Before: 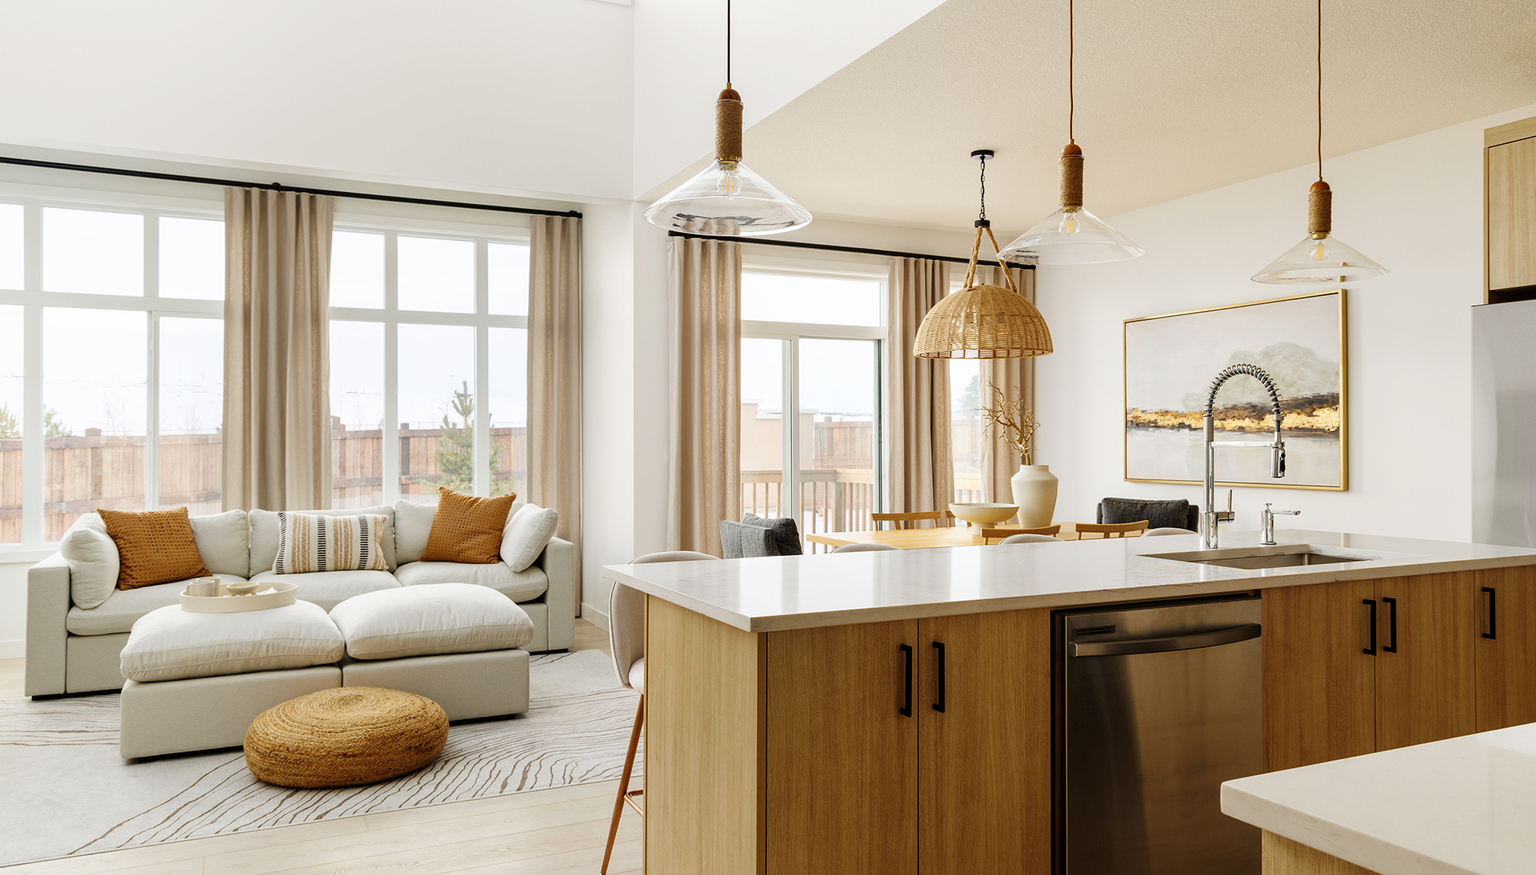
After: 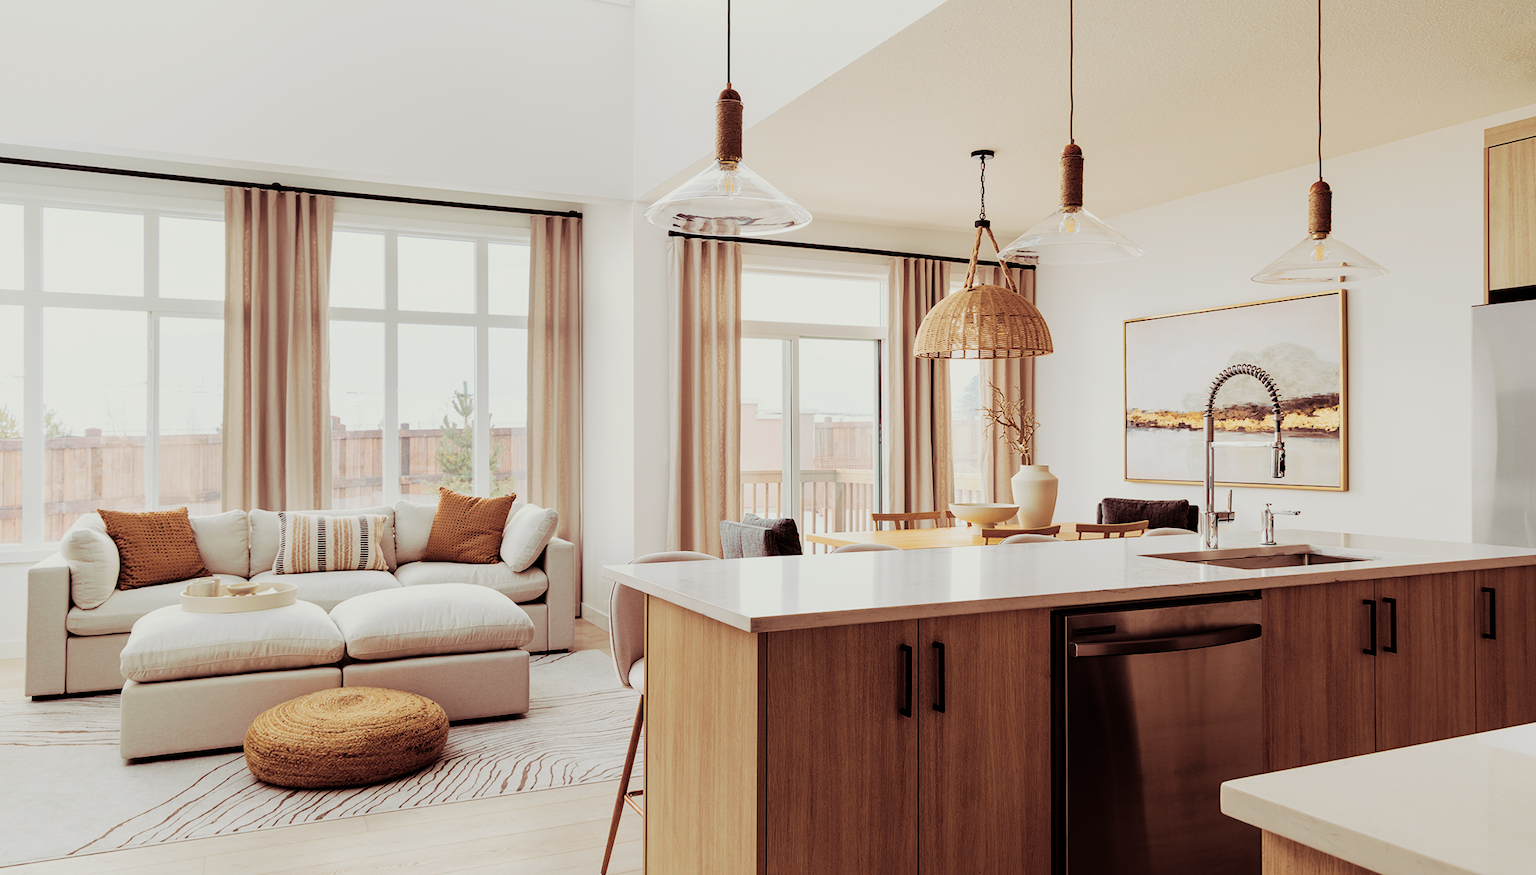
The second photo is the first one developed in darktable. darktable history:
split-toning: on, module defaults
filmic rgb: black relative exposure -7.5 EV, white relative exposure 5 EV, hardness 3.31, contrast 1.3, contrast in shadows safe
